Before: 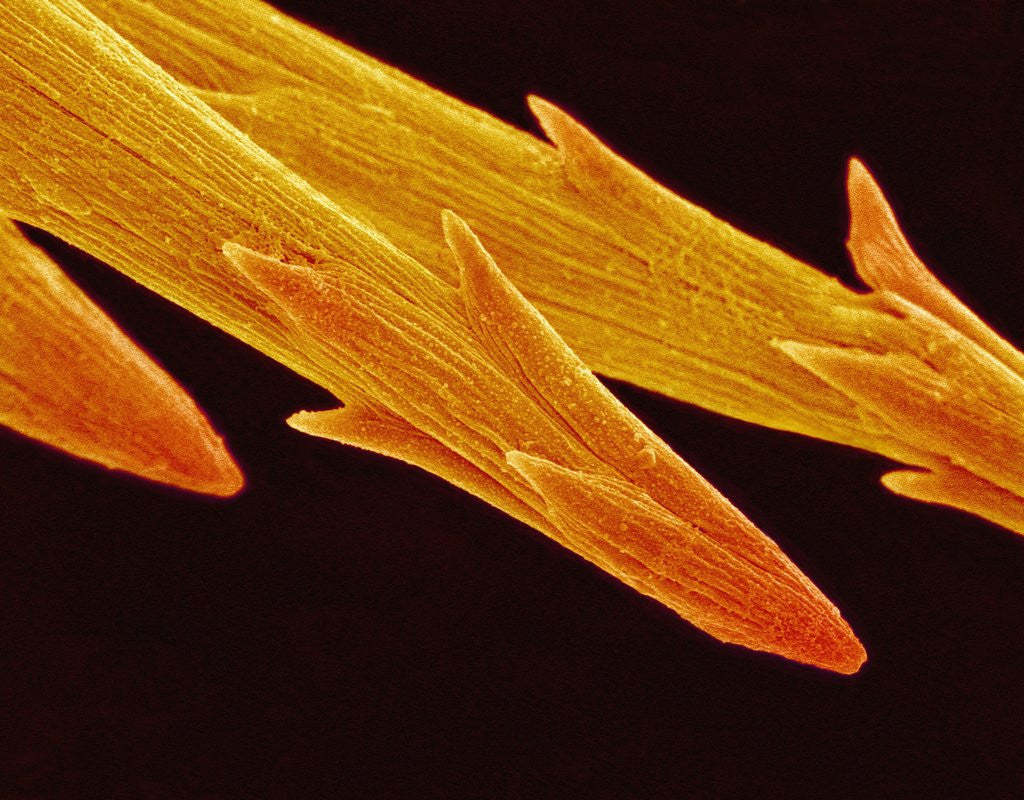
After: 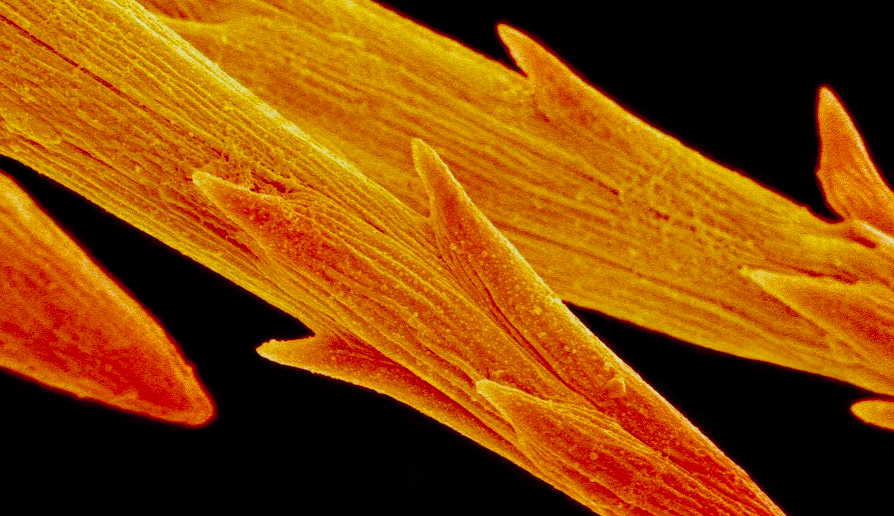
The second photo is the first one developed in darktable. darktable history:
crop: left 3.015%, top 8.969%, right 9.647%, bottom 26.457%
filmic rgb: black relative exposure -7.75 EV, white relative exposure 4.4 EV, threshold 3 EV, target black luminance 0%, hardness 3.76, latitude 50.51%, contrast 1.074, highlights saturation mix 10%, shadows ↔ highlights balance -0.22%, color science v4 (2020), enable highlight reconstruction true
